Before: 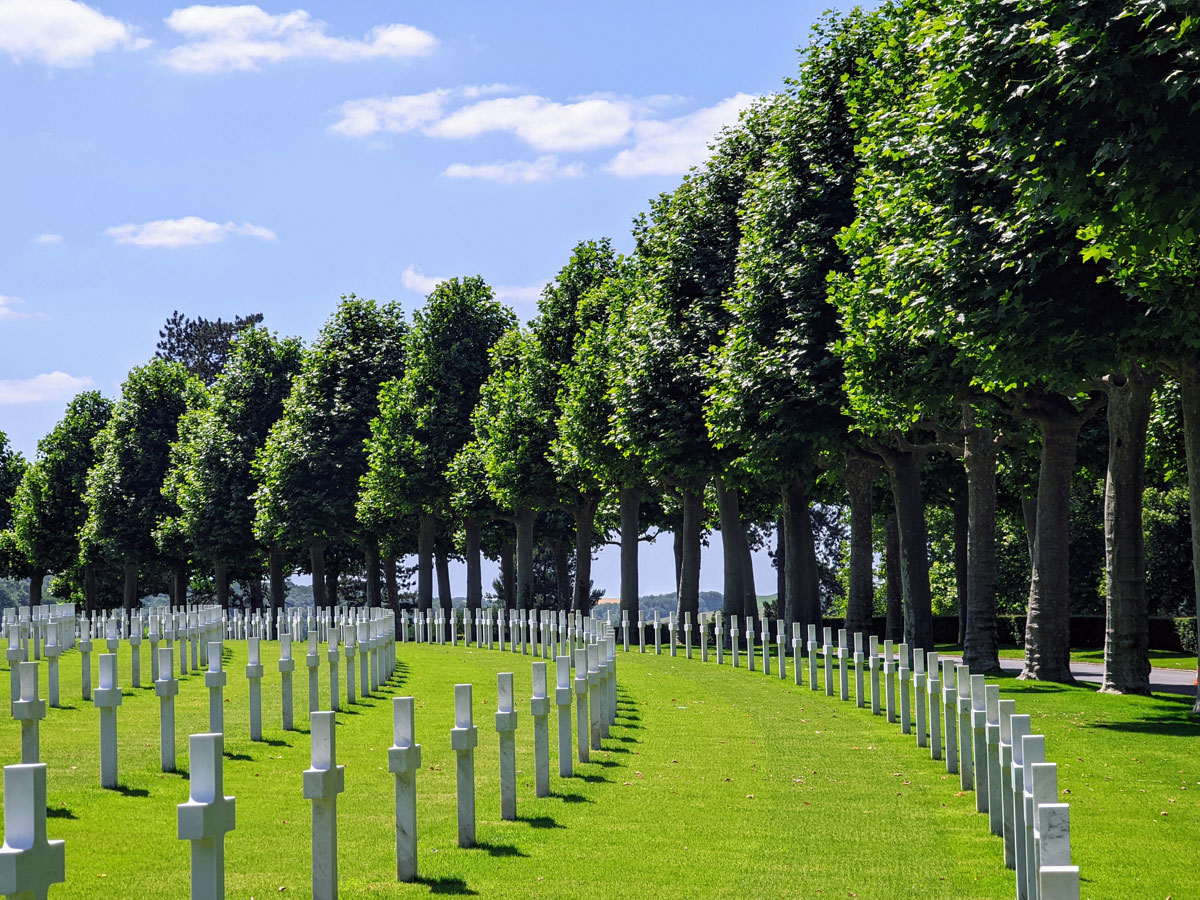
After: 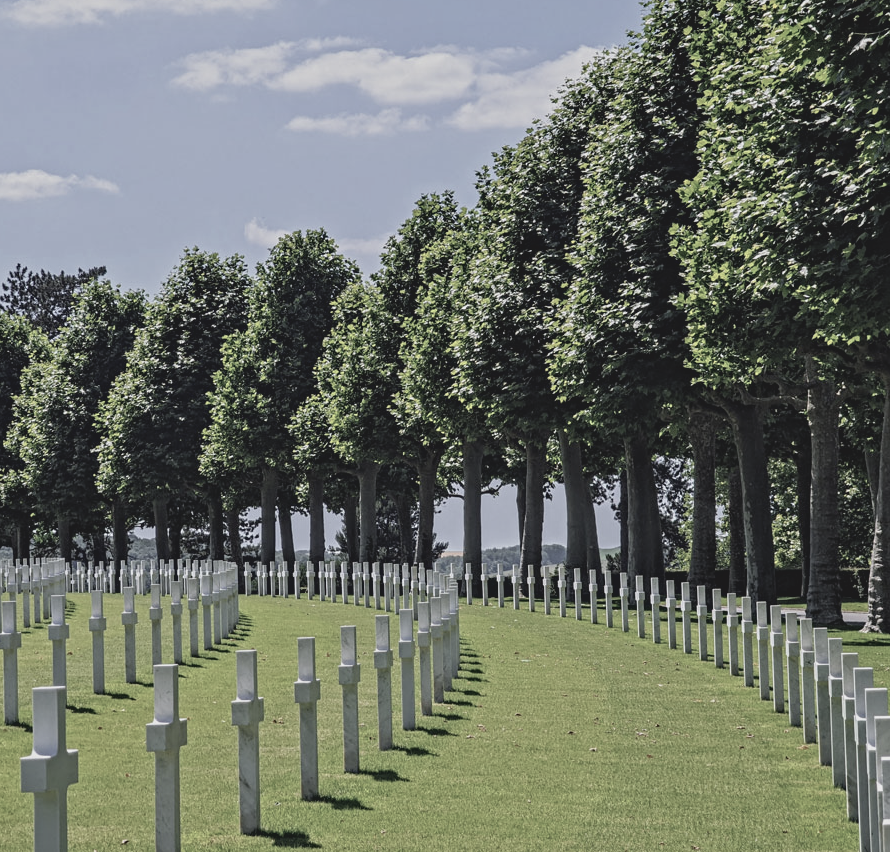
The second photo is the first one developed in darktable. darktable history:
crop and rotate: left 13.15%, top 5.251%, right 12.609%
exposure: exposure -0.462 EV, compensate highlight preservation false
contrast equalizer: y [[0.5, 0.501, 0.525, 0.597, 0.58, 0.514], [0.5 ×6], [0.5 ×6], [0 ×6], [0 ×6]]
color correction: saturation 0.5
contrast brightness saturation: contrast -0.15, brightness 0.05, saturation -0.12
